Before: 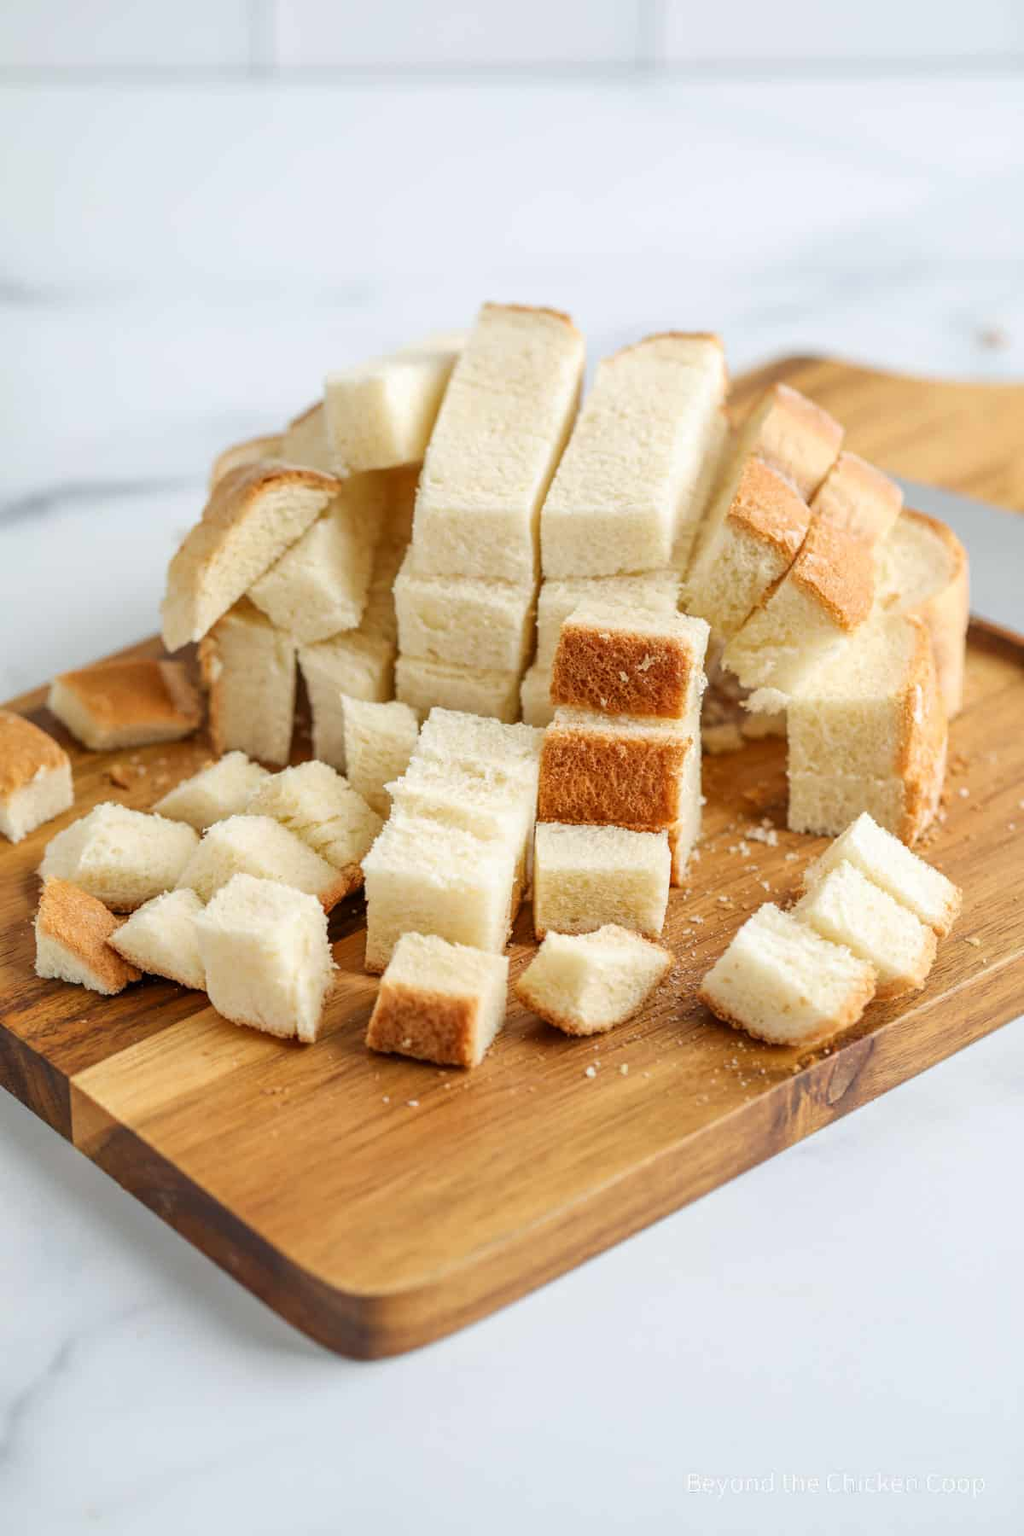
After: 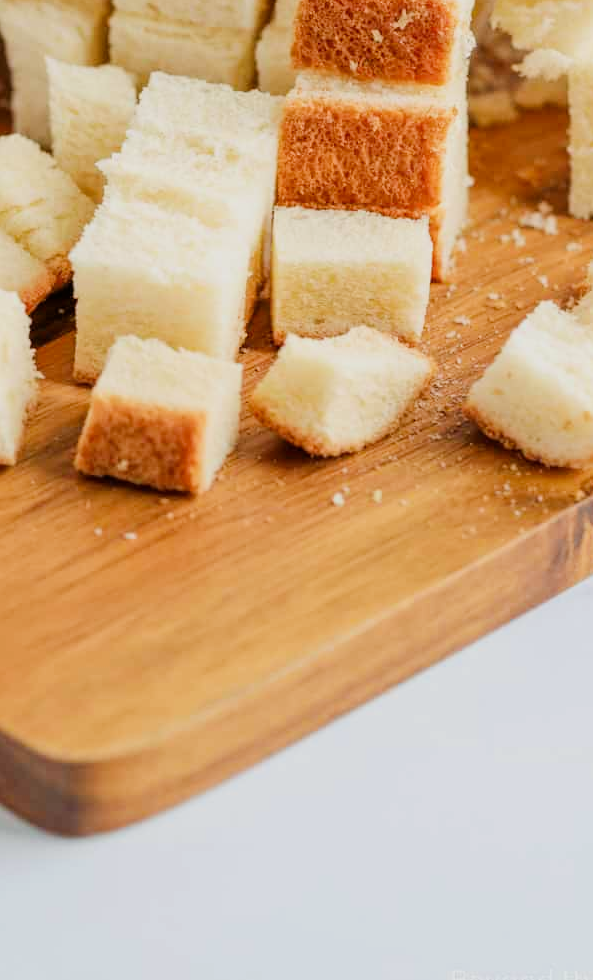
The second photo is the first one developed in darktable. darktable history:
exposure: black level correction 0, exposure 0.499 EV, compensate highlight preservation false
tone equalizer: edges refinement/feathering 500, mask exposure compensation -1.57 EV, preserve details no
crop: left 29.524%, top 42.08%, right 21.003%, bottom 3.463%
color correction: highlights b* -0.05, saturation 1.11
filmic rgb: black relative exposure -7.65 EV, white relative exposure 4.56 EV, threshold 5.98 EV, hardness 3.61, enable highlight reconstruction true
